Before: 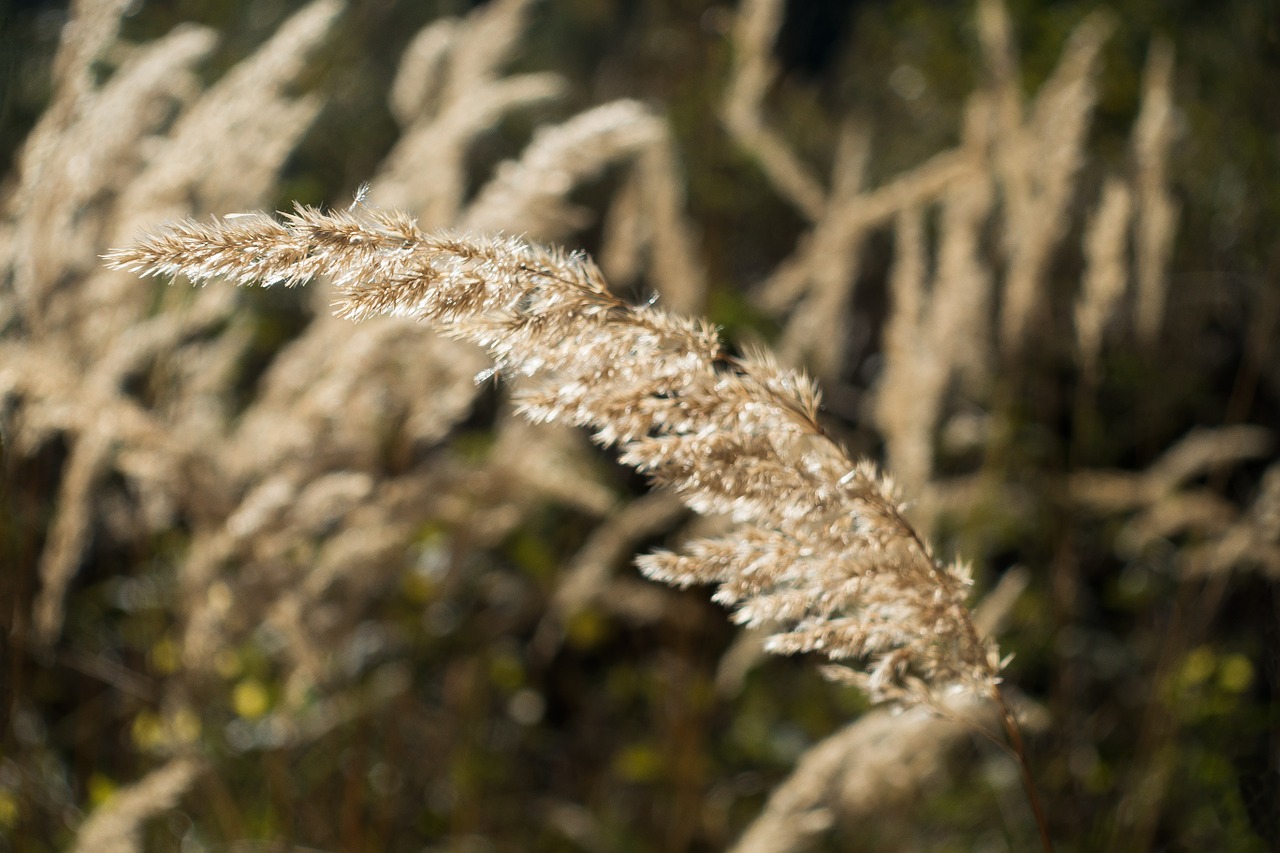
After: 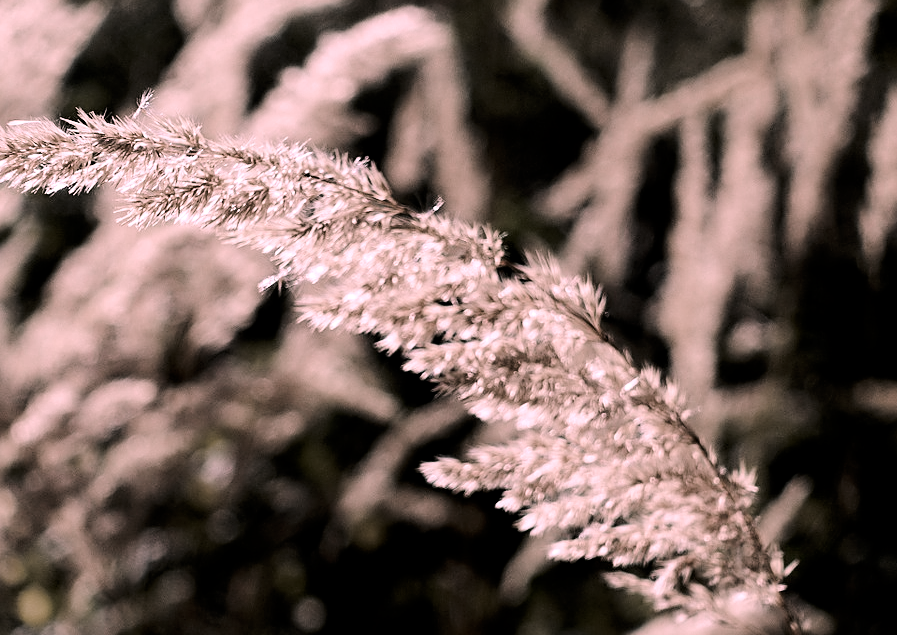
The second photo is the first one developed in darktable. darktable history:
crop and rotate: left 16.922%, top 10.906%, right 12.936%, bottom 14.601%
sharpen: on, module defaults
contrast brightness saturation: contrast 0.286
color zones: curves: ch0 [(0, 0.613) (0.01, 0.613) (0.245, 0.448) (0.498, 0.529) (0.642, 0.665) (0.879, 0.777) (0.99, 0.613)]; ch1 [(0, 0.272) (0.219, 0.127) (0.724, 0.346)]
filmic rgb: black relative exposure -4.48 EV, white relative exposure 6.64 EV, hardness 1.88, contrast 0.503
color correction: highlights a* 19.54, highlights b* -11.98, saturation 1.67
color balance rgb: highlights gain › chroma 3.115%, highlights gain › hue 55.13°, perceptual saturation grading › global saturation 0.408%, perceptual saturation grading › mid-tones 11.263%, perceptual brilliance grading › highlights 17.28%, perceptual brilliance grading › mid-tones 31.574%, perceptual brilliance grading › shadows -31.595%, global vibrance 20%
